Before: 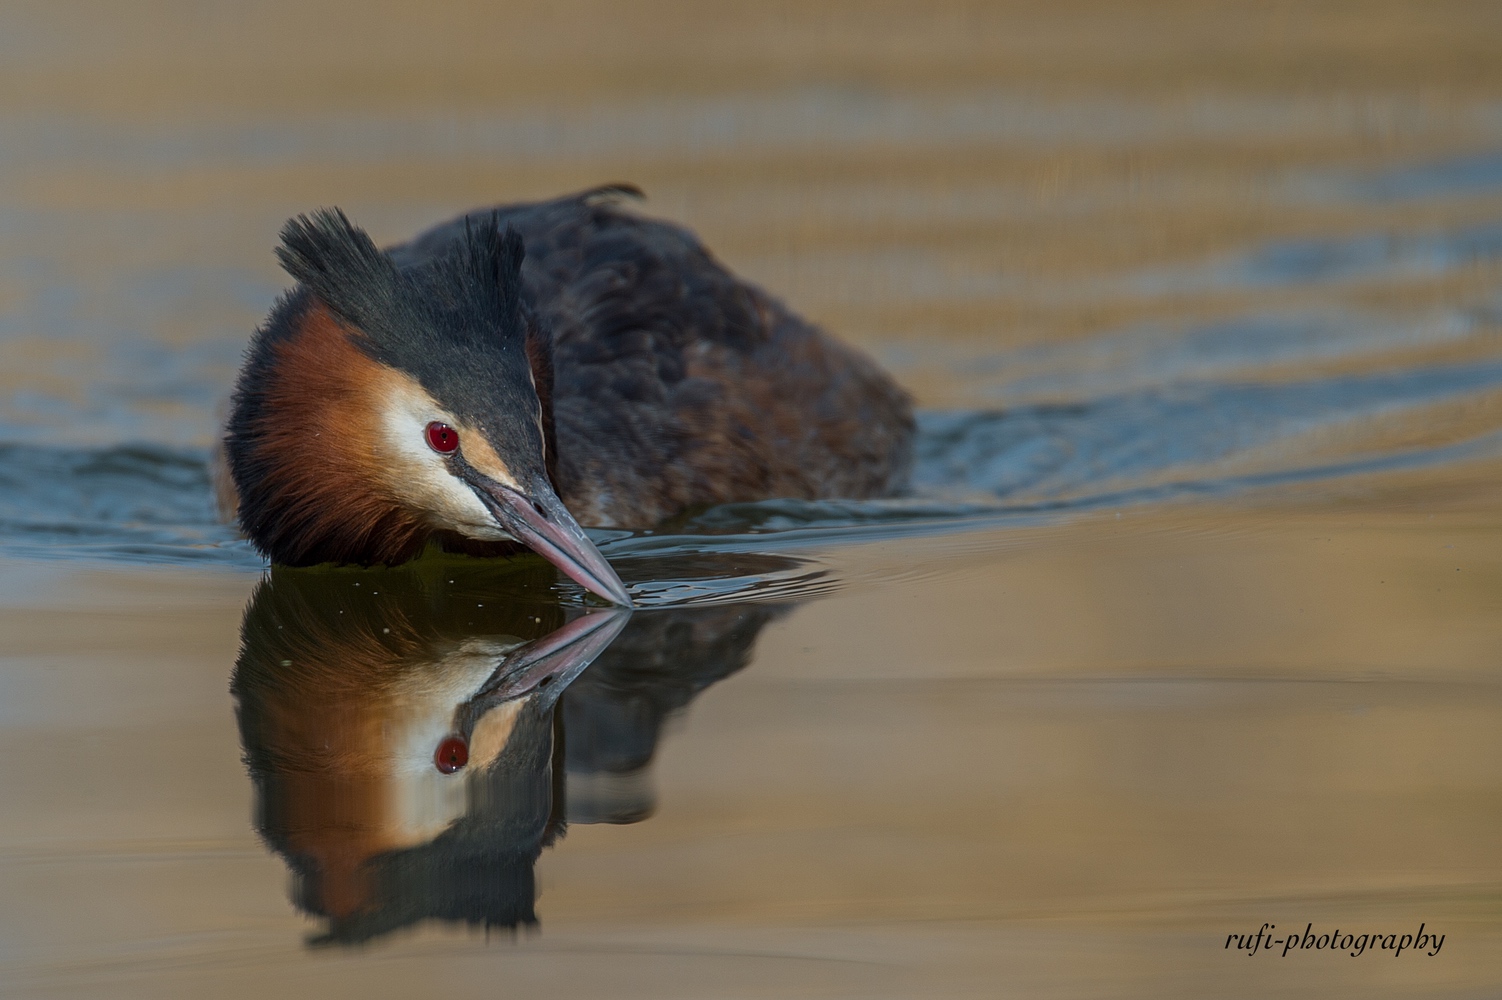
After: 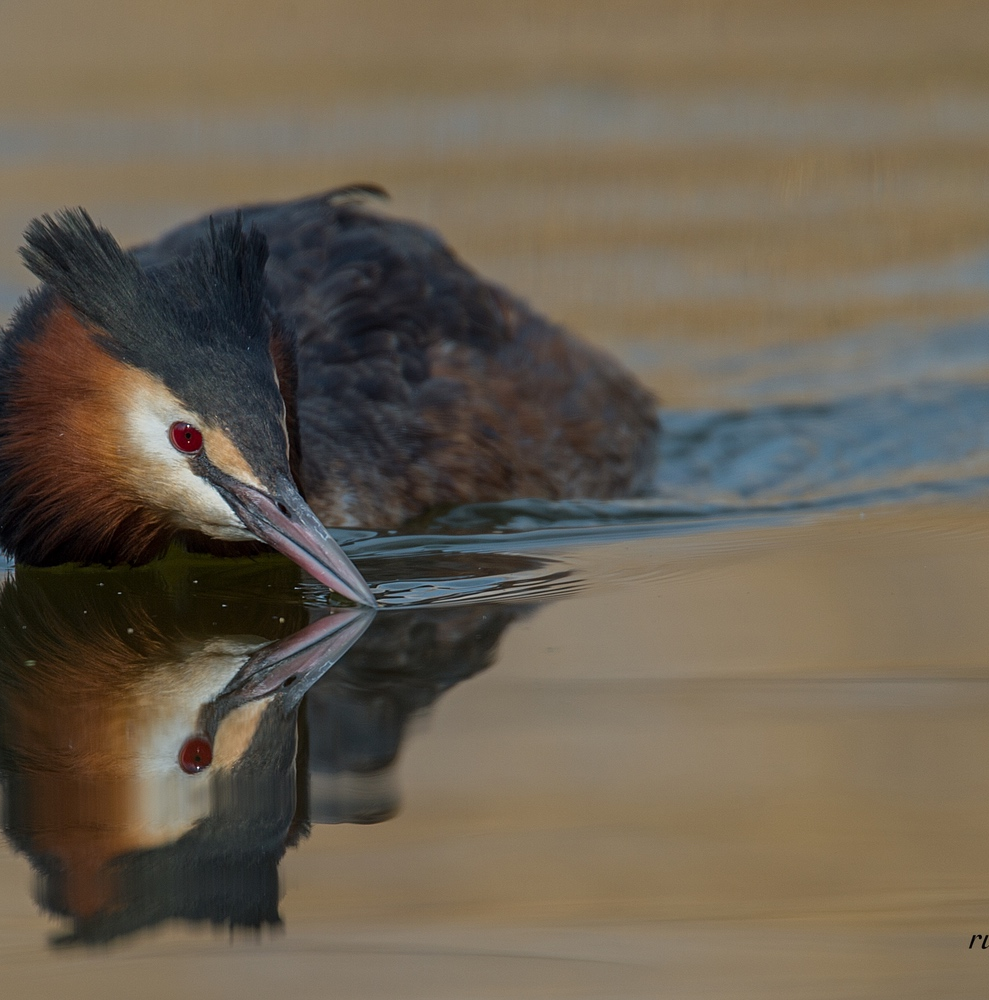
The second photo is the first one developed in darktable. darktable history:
crop: left 17.11%, right 16.988%
